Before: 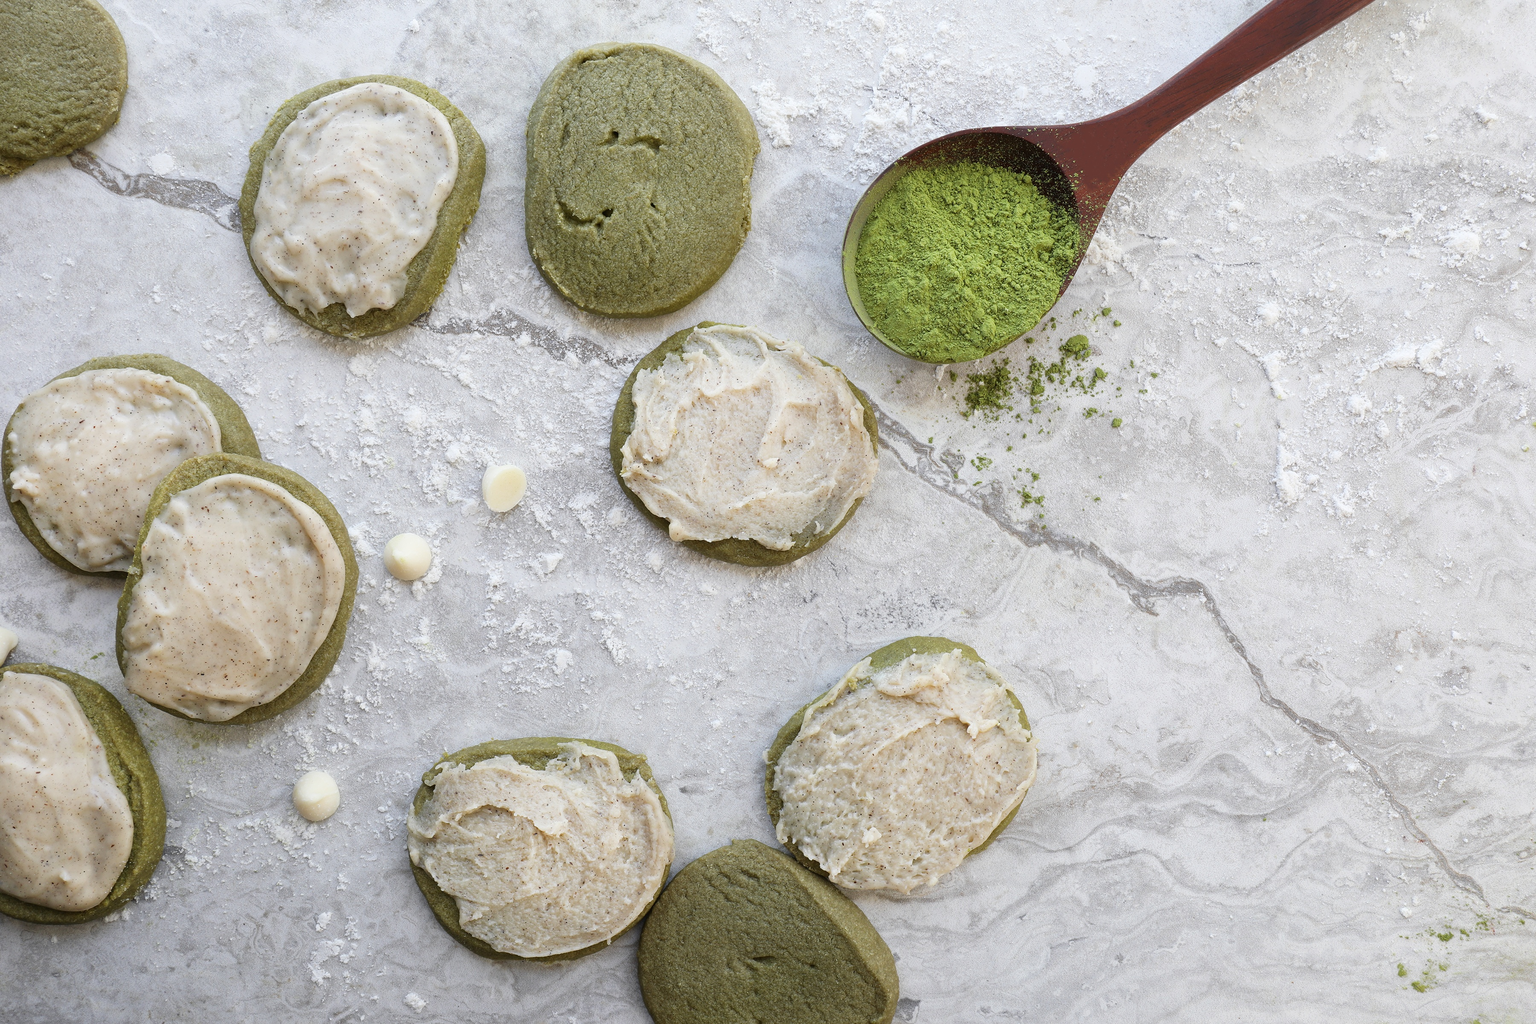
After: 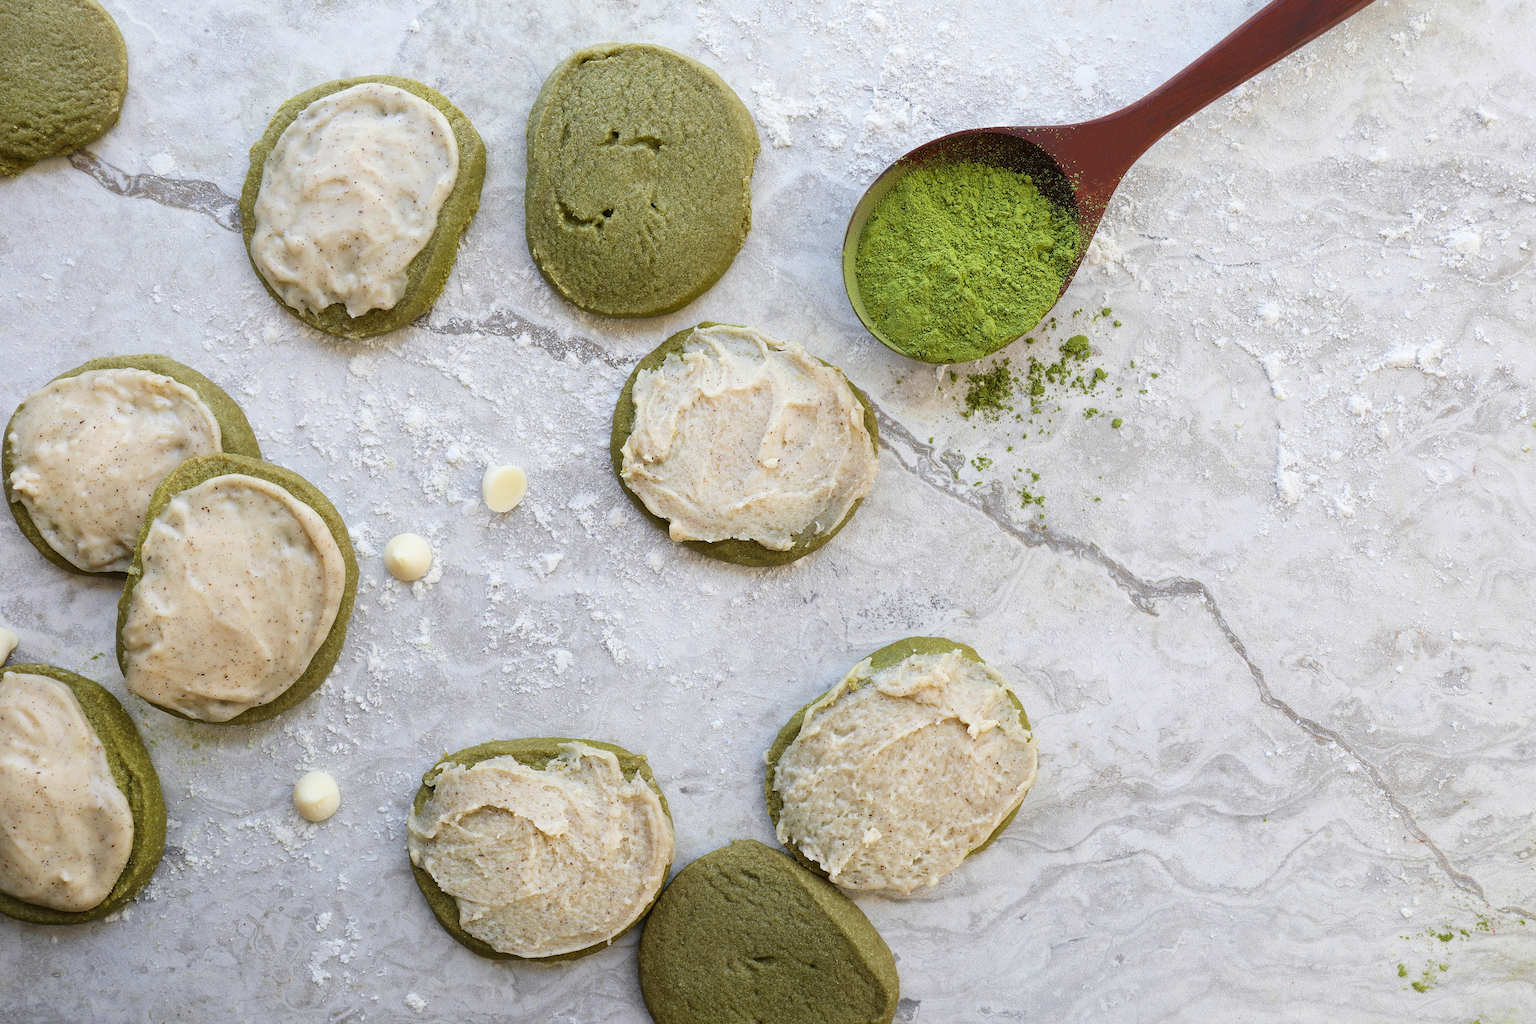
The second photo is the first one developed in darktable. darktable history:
velvia: on, module defaults
color balance rgb: perceptual saturation grading › global saturation 8.89%, saturation formula JzAzBz (2021)
